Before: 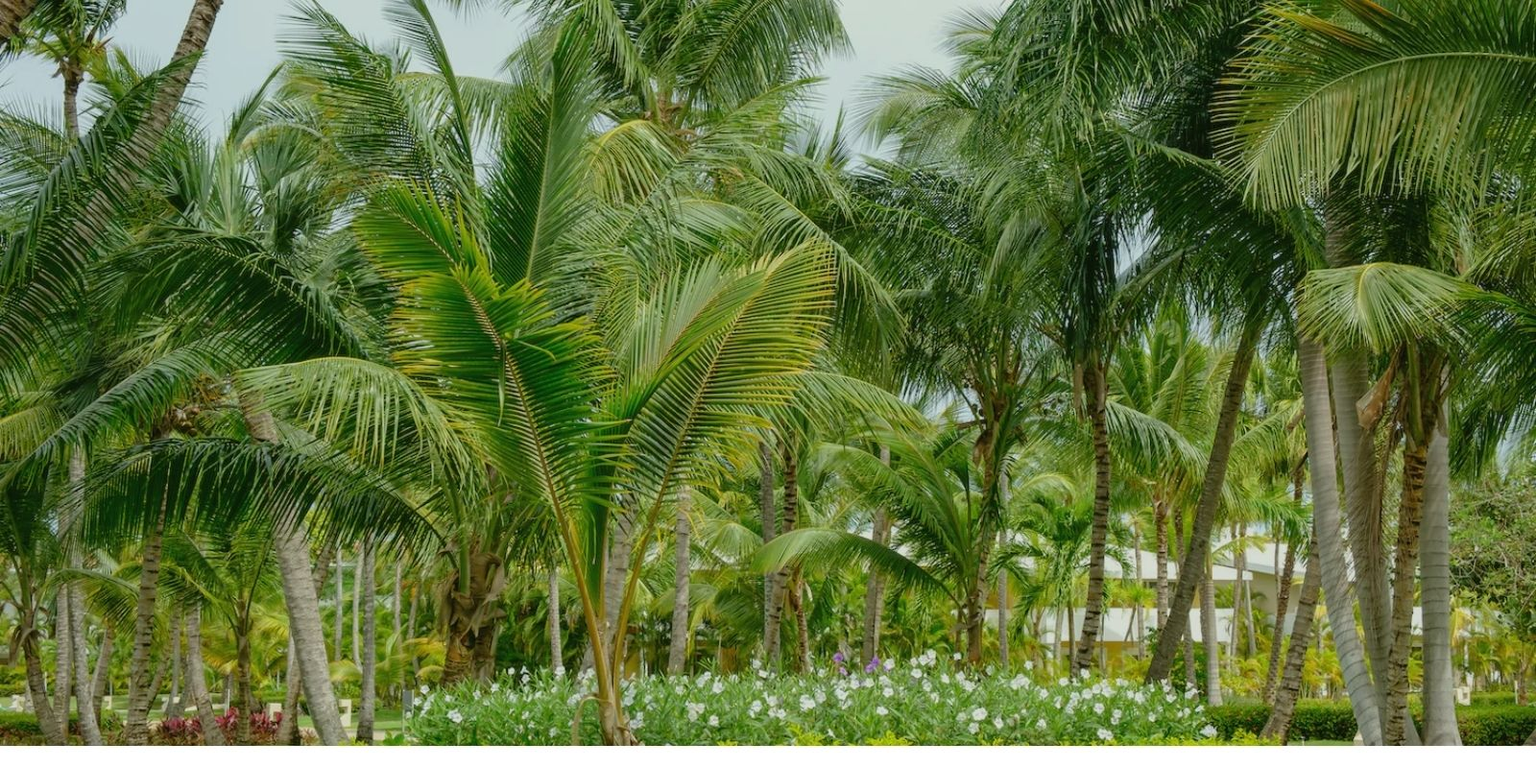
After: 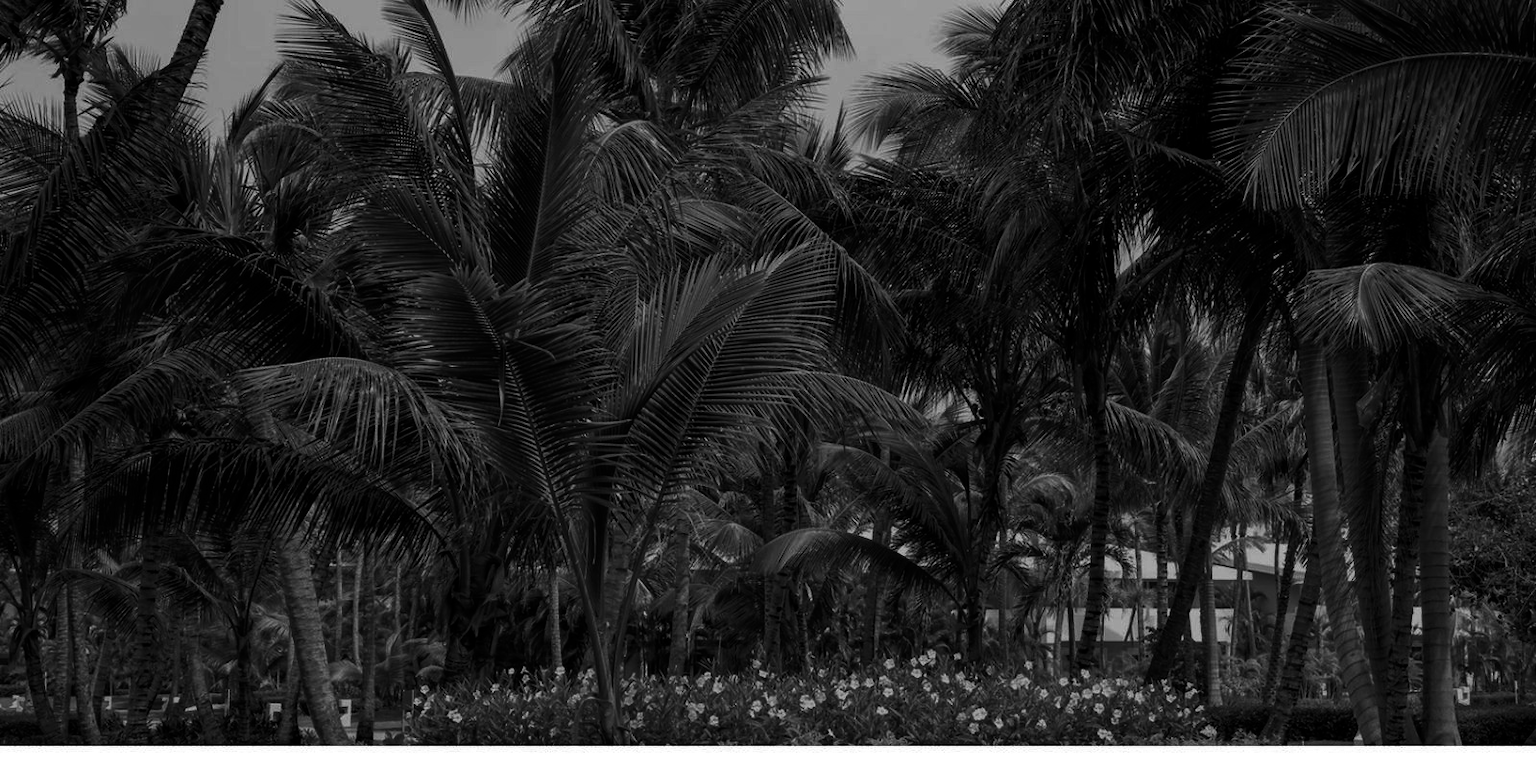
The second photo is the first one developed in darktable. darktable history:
shadows and highlights: shadows 19.13, highlights -83.41, soften with gaussian
contrast brightness saturation: contrast 0.02, brightness -1, saturation -1
